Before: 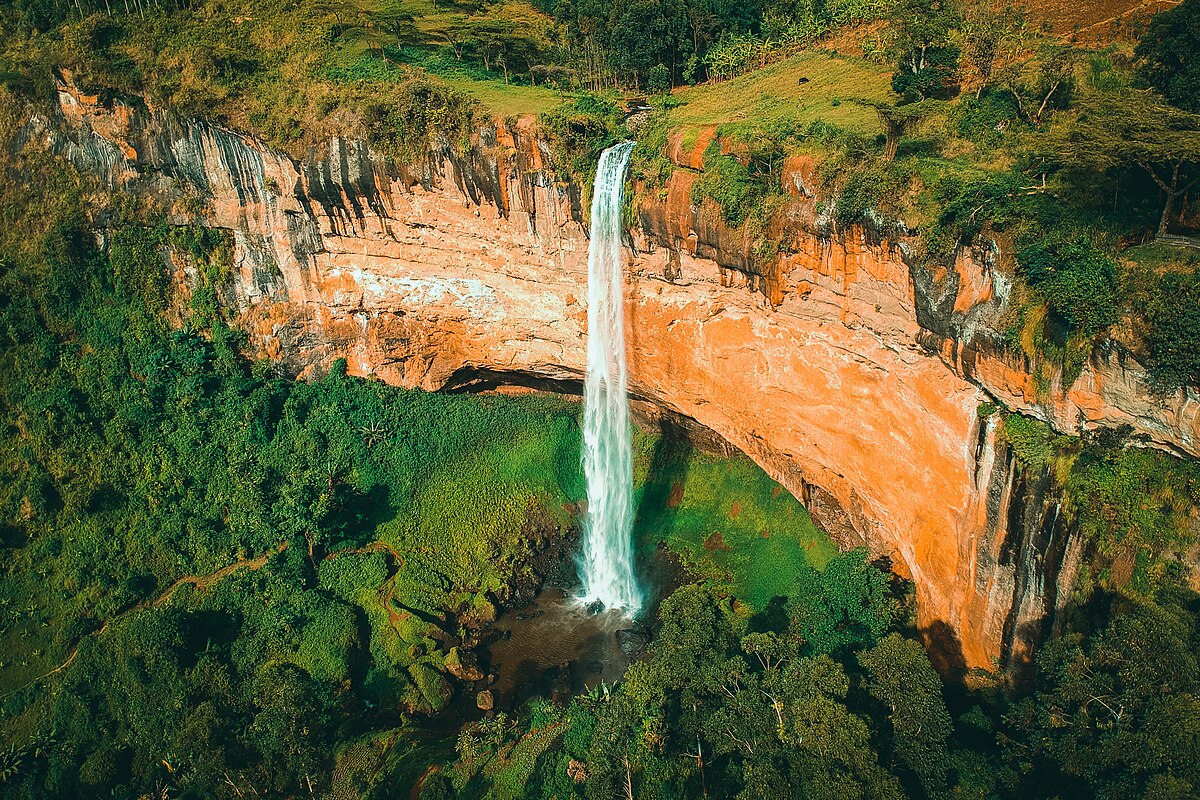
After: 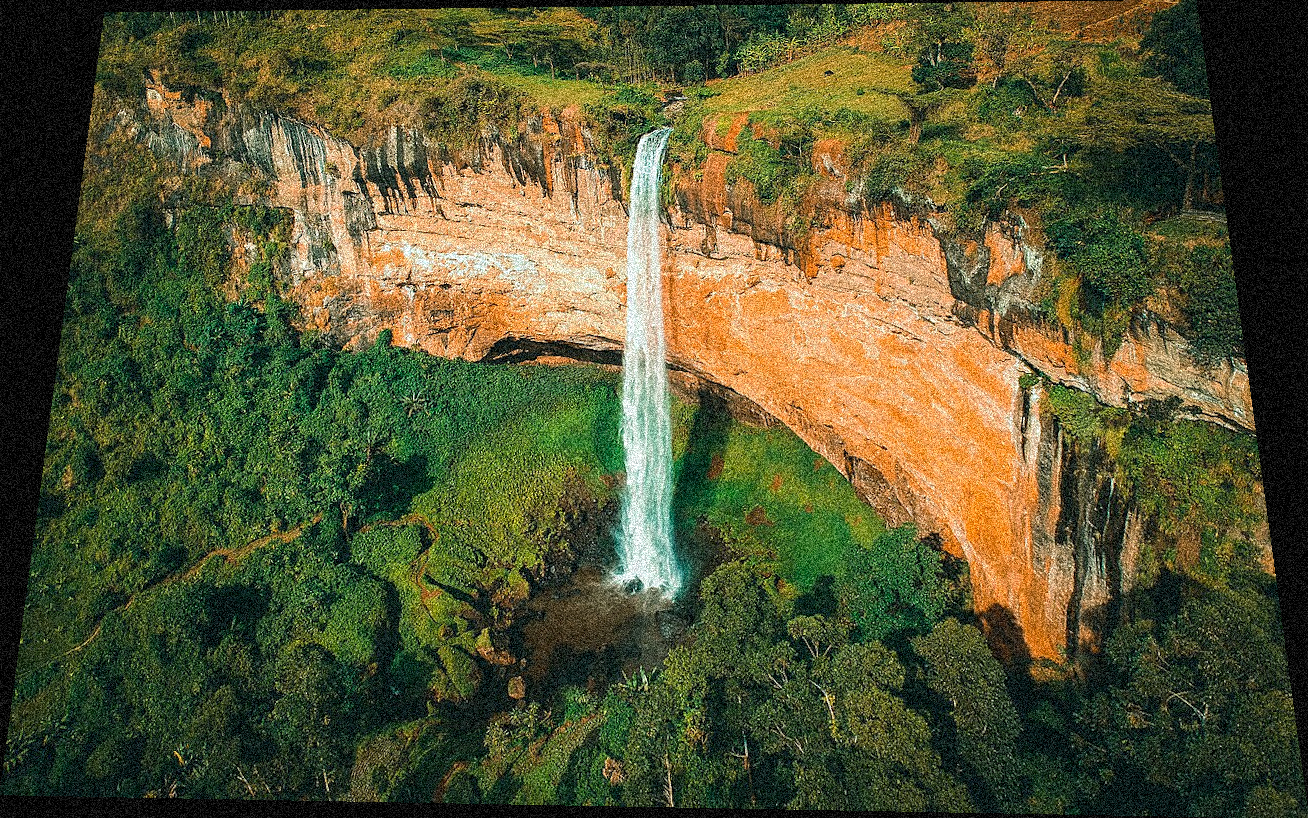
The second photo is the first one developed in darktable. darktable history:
rotate and perspective: rotation 0.128°, lens shift (vertical) -0.181, lens shift (horizontal) -0.044, shear 0.001, automatic cropping off
grain: coarseness 3.75 ISO, strength 100%, mid-tones bias 0%
